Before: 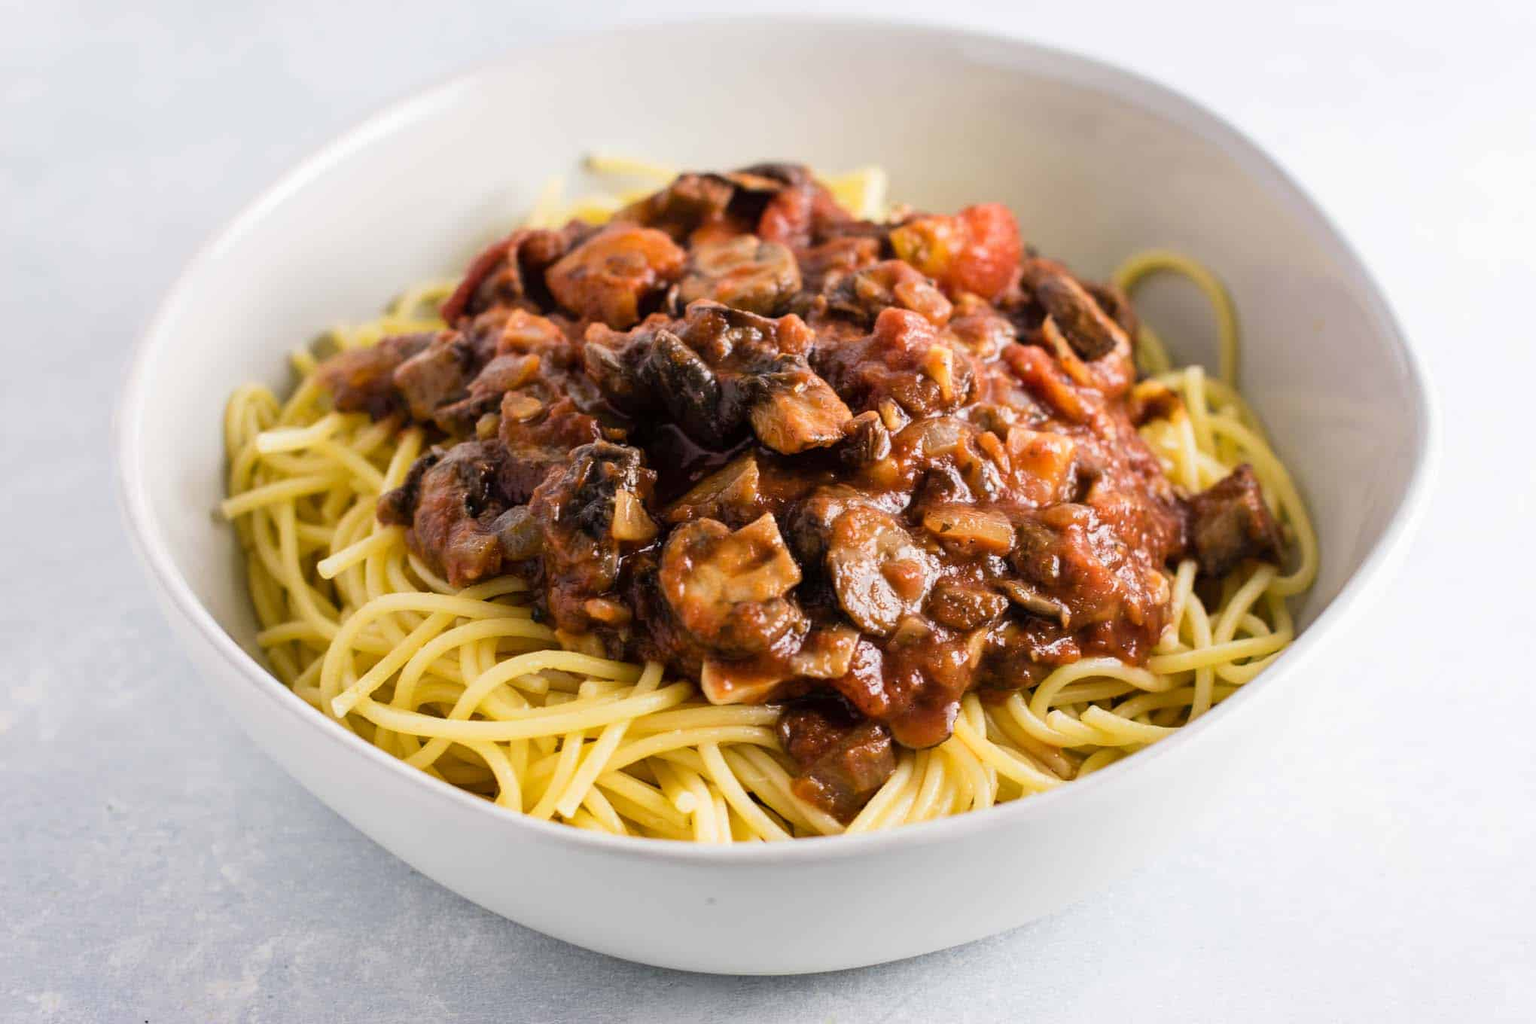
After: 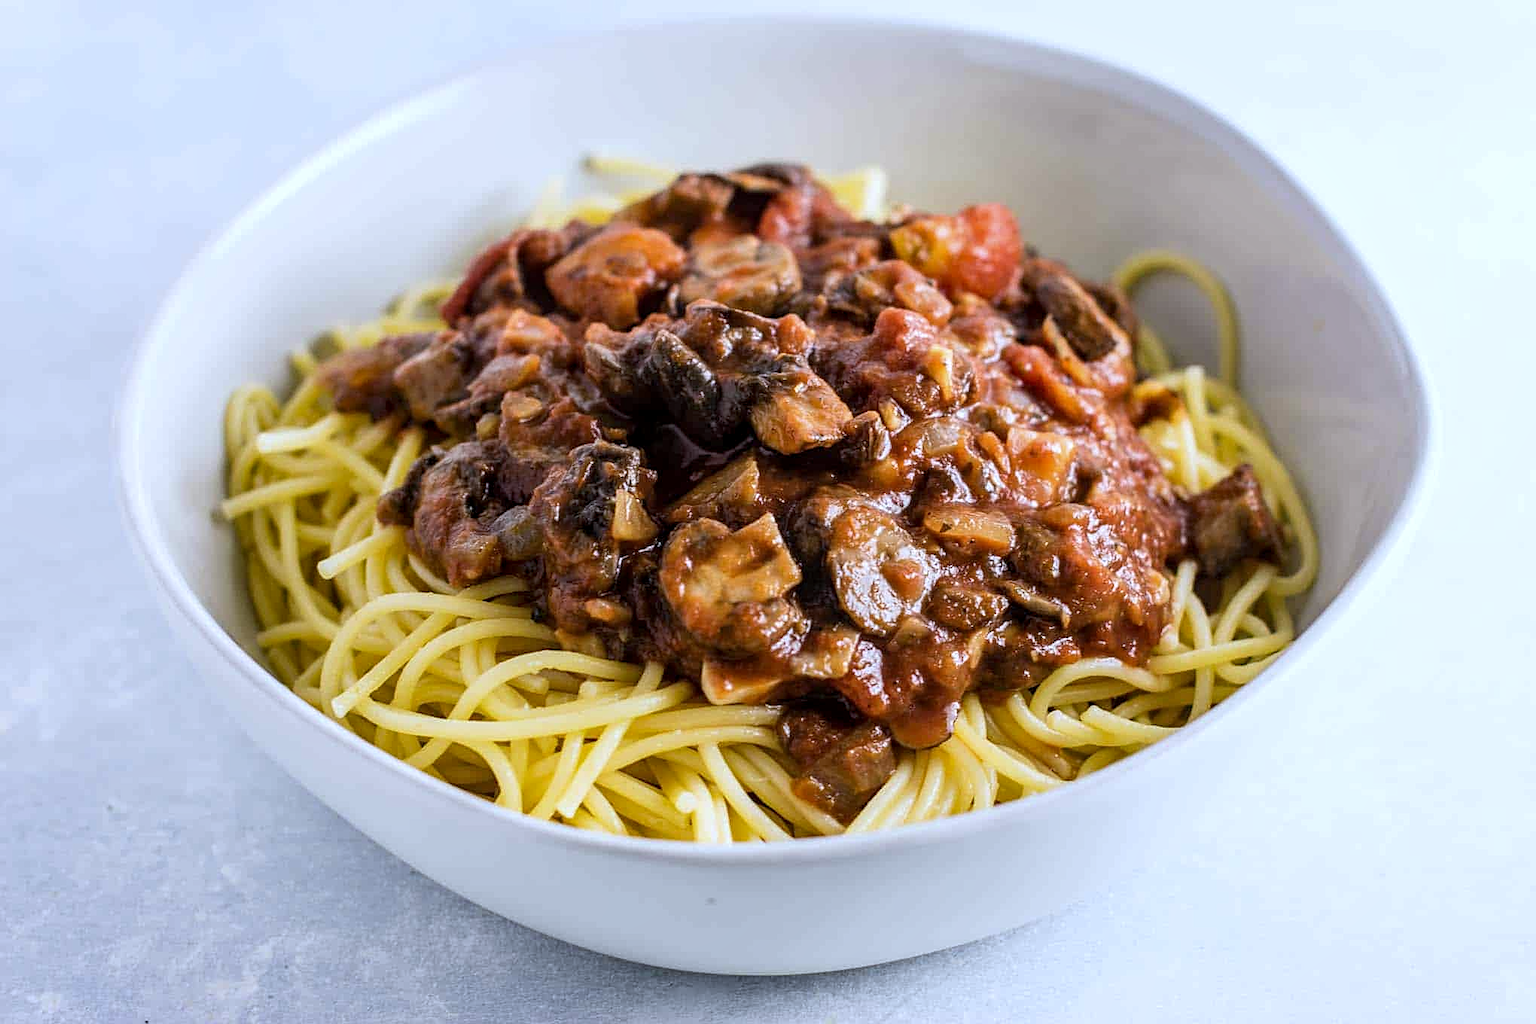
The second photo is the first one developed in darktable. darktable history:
sharpen: on, module defaults
white balance: red 0.931, blue 1.11
local contrast: on, module defaults
